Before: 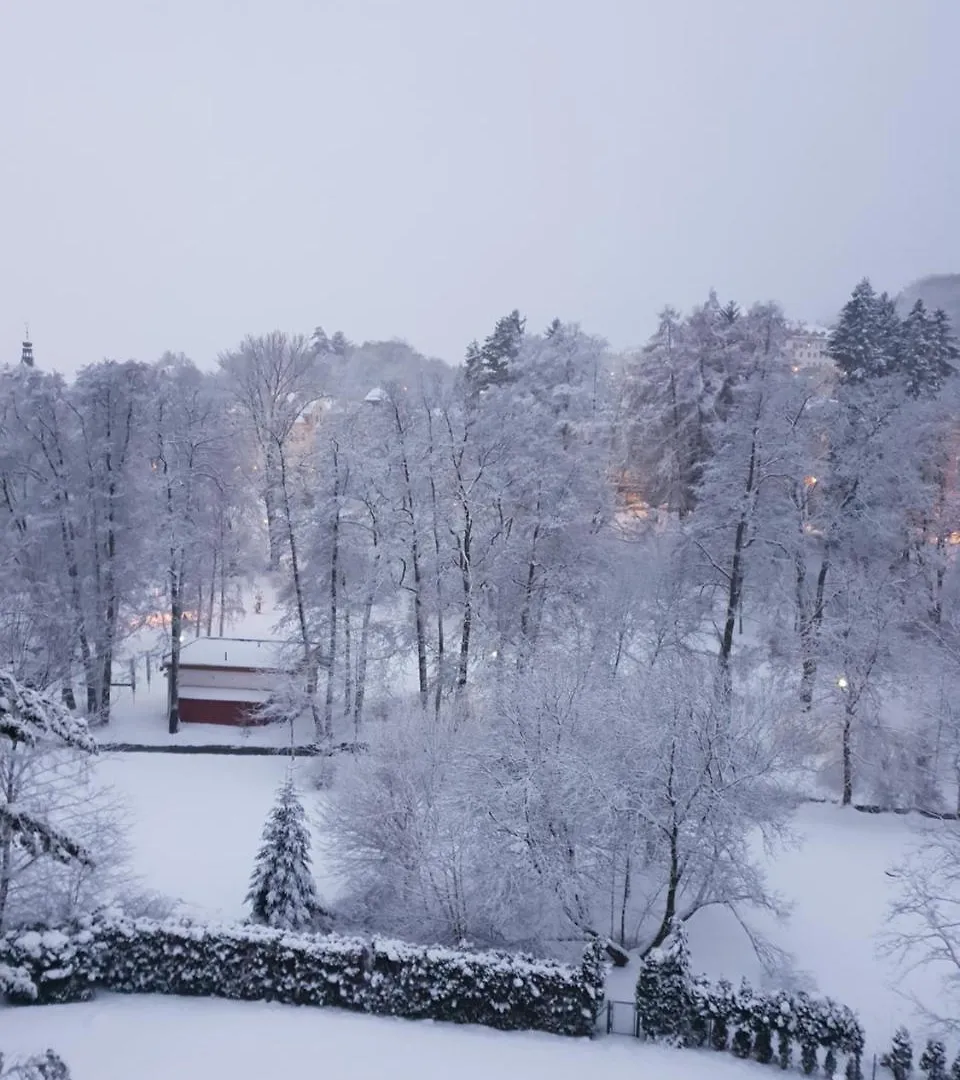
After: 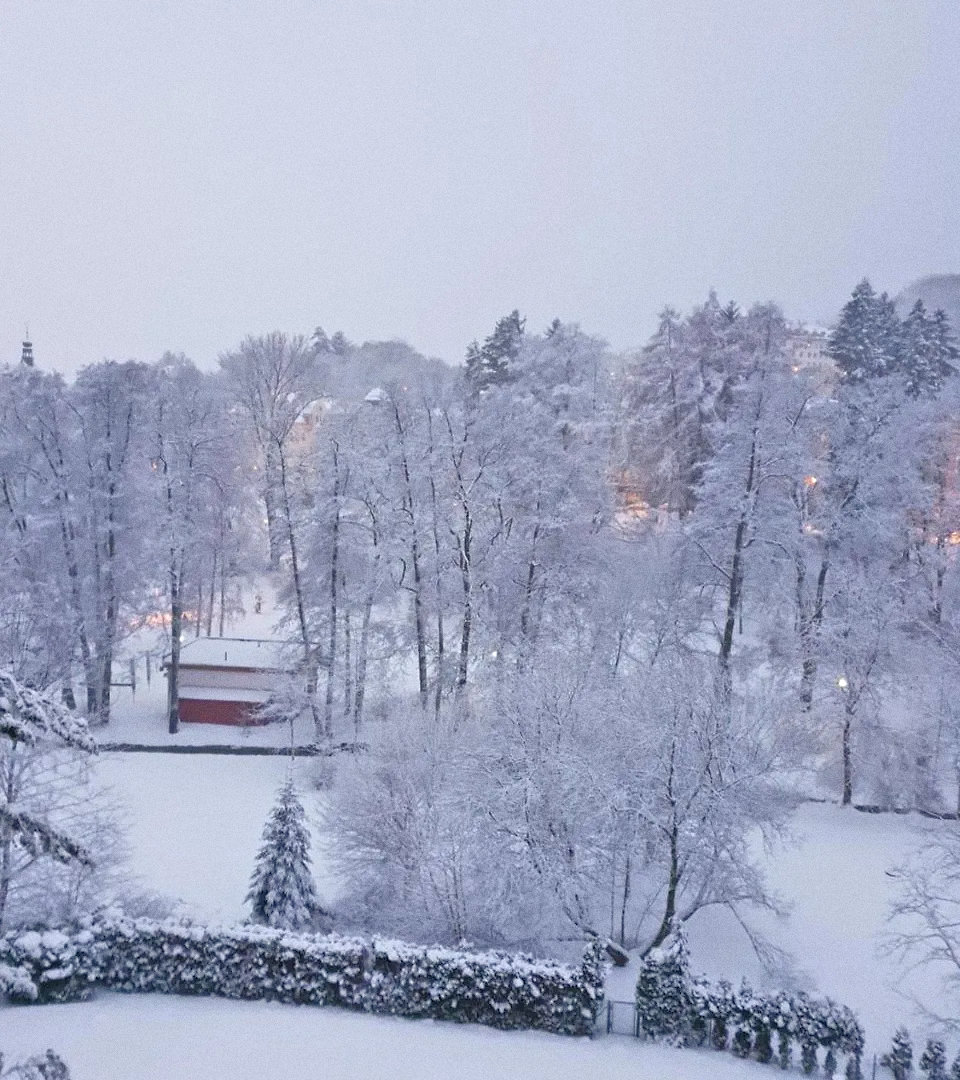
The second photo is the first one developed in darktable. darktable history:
grain: strength 26%
tone equalizer: -7 EV 0.15 EV, -6 EV 0.6 EV, -5 EV 1.15 EV, -4 EV 1.33 EV, -3 EV 1.15 EV, -2 EV 0.6 EV, -1 EV 0.15 EV, mask exposure compensation -0.5 EV
